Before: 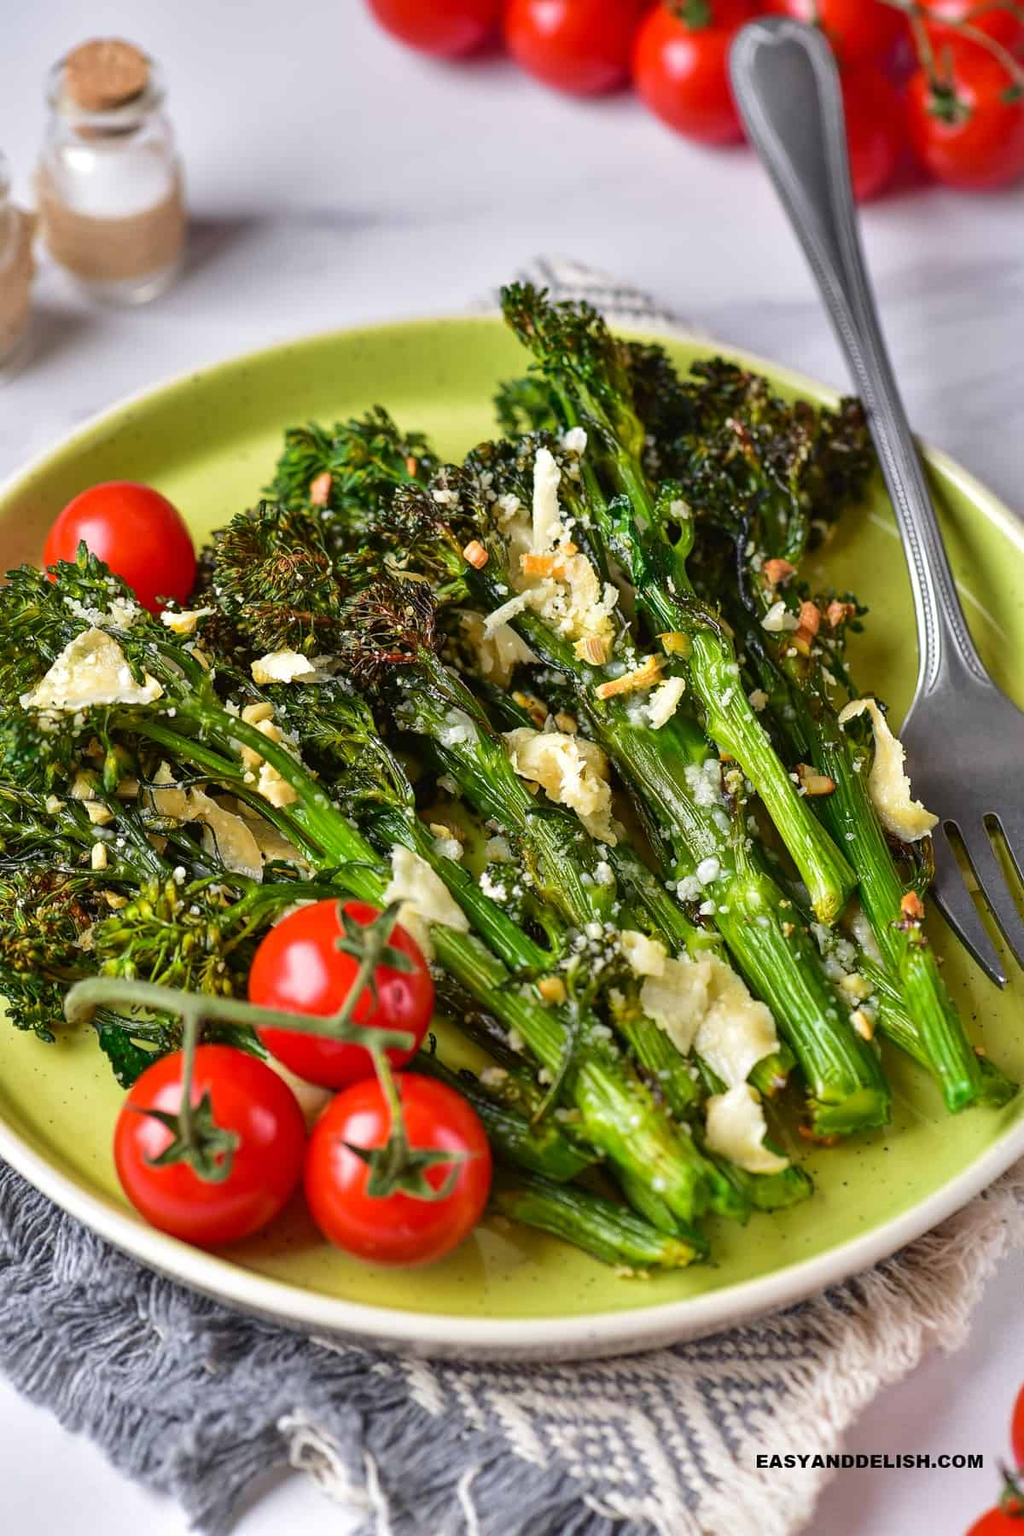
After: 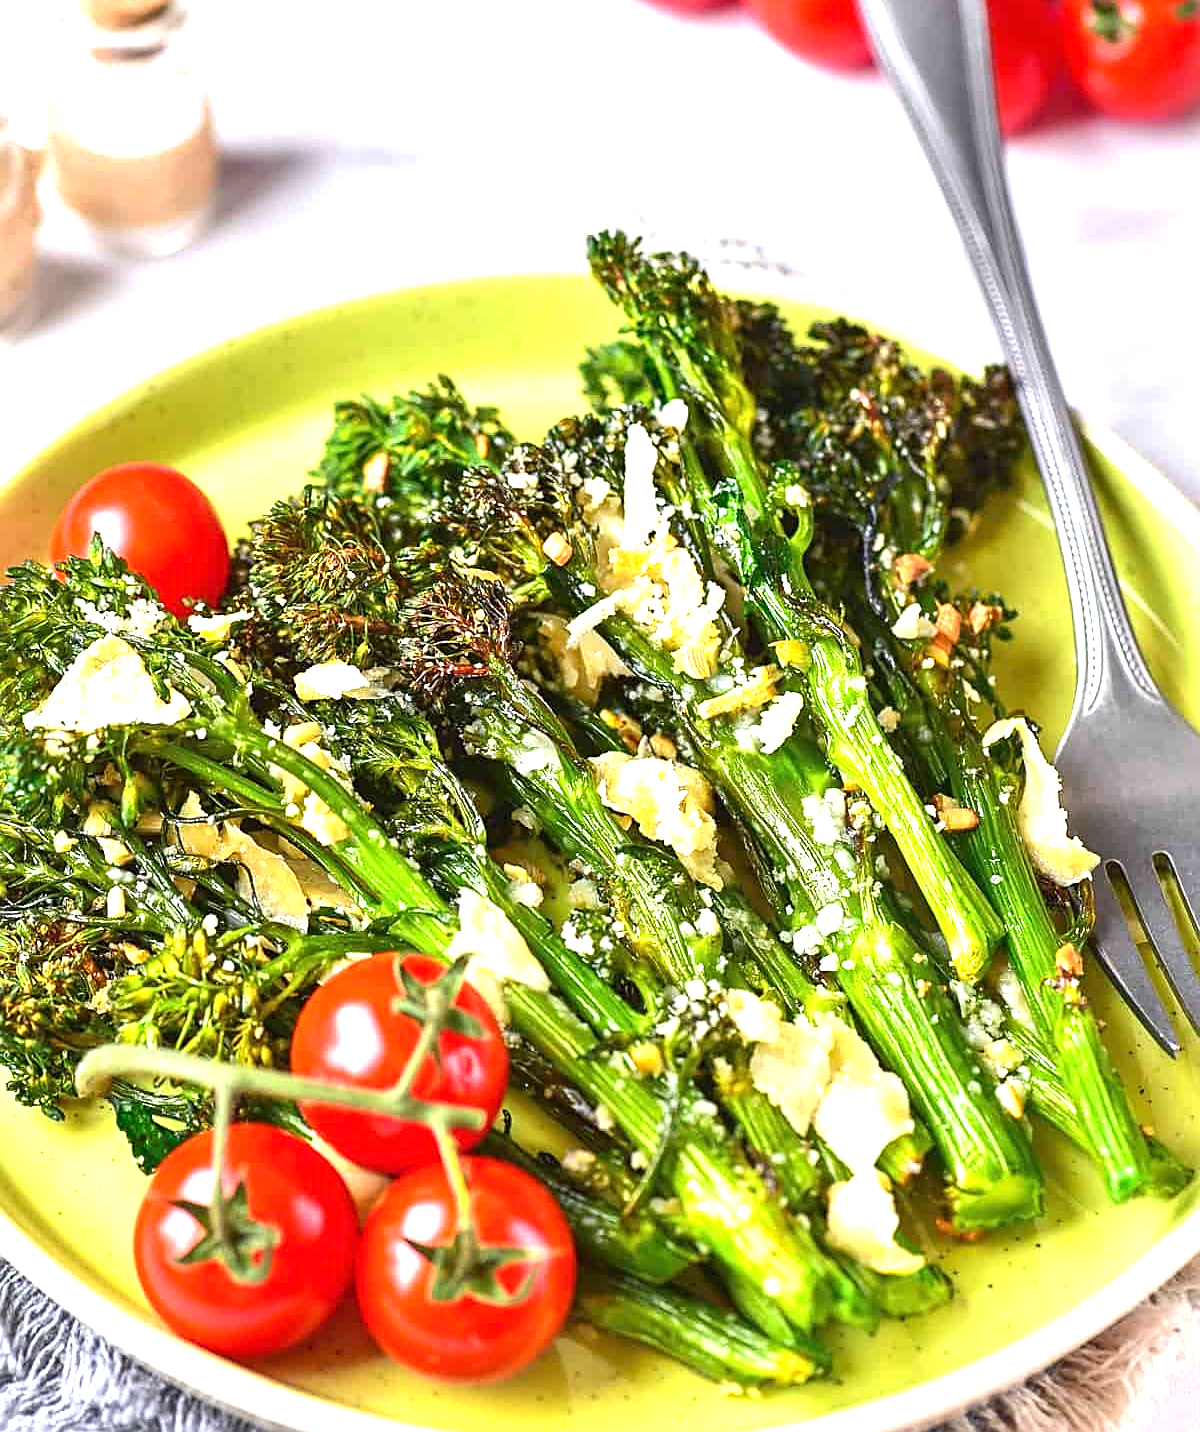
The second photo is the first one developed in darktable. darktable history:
exposure: black level correction 0, exposure 1.381 EV, compensate highlight preservation false
sharpen: on, module defaults
crop and rotate: top 5.65%, bottom 14.762%
